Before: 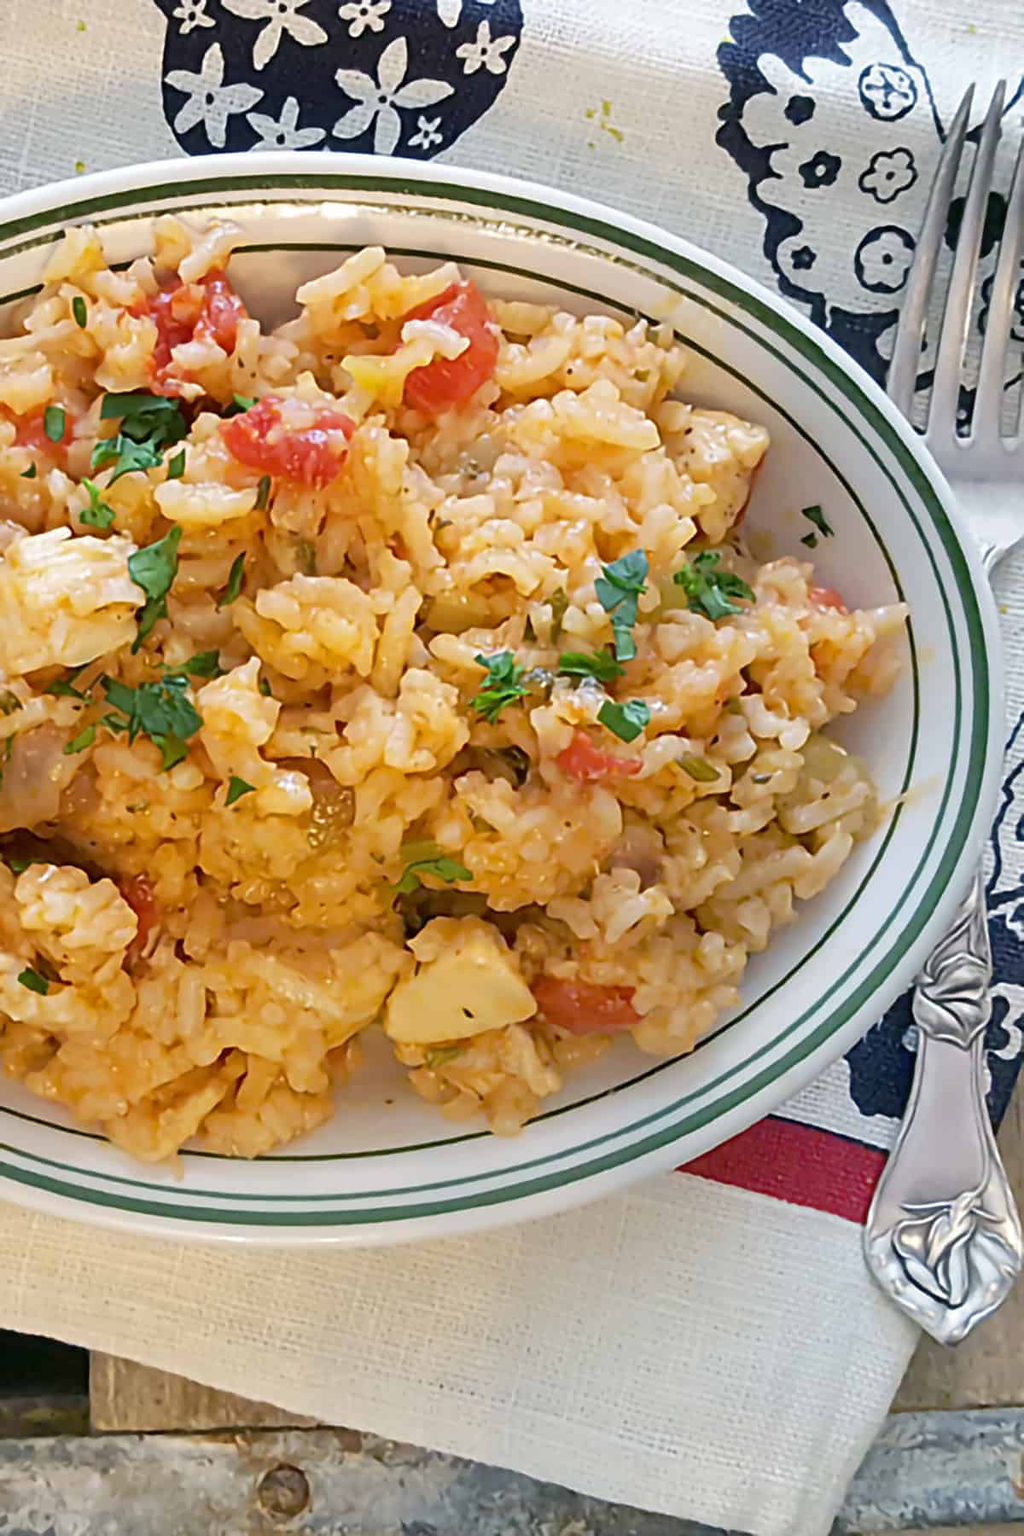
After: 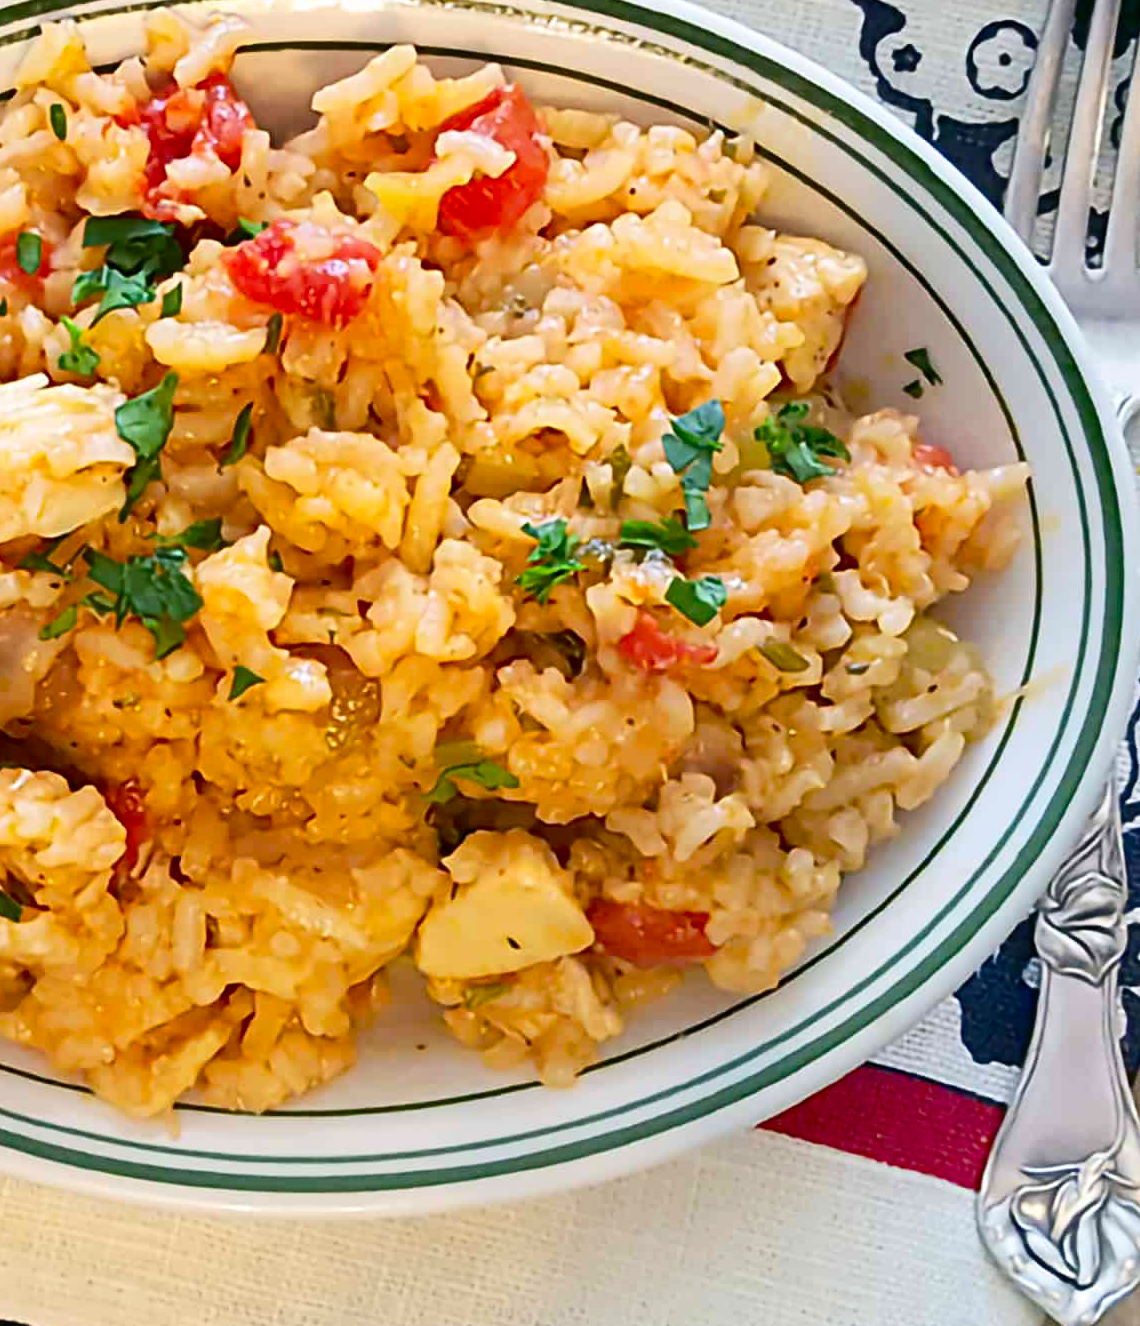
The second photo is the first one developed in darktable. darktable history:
contrast brightness saturation: contrast 0.178, saturation 0.301
crop and rotate: left 2.986%, top 13.608%, right 1.941%, bottom 12.695%
